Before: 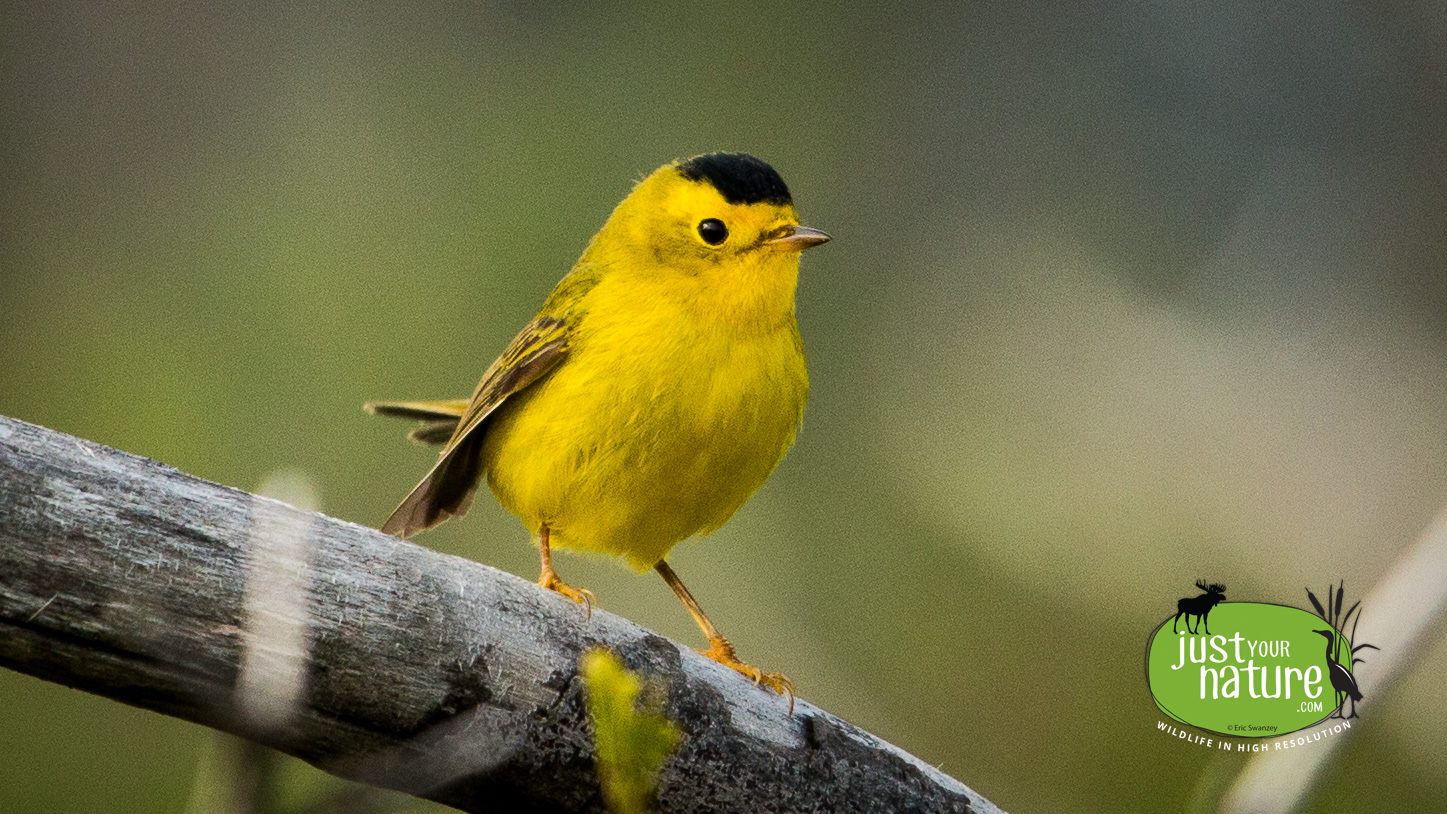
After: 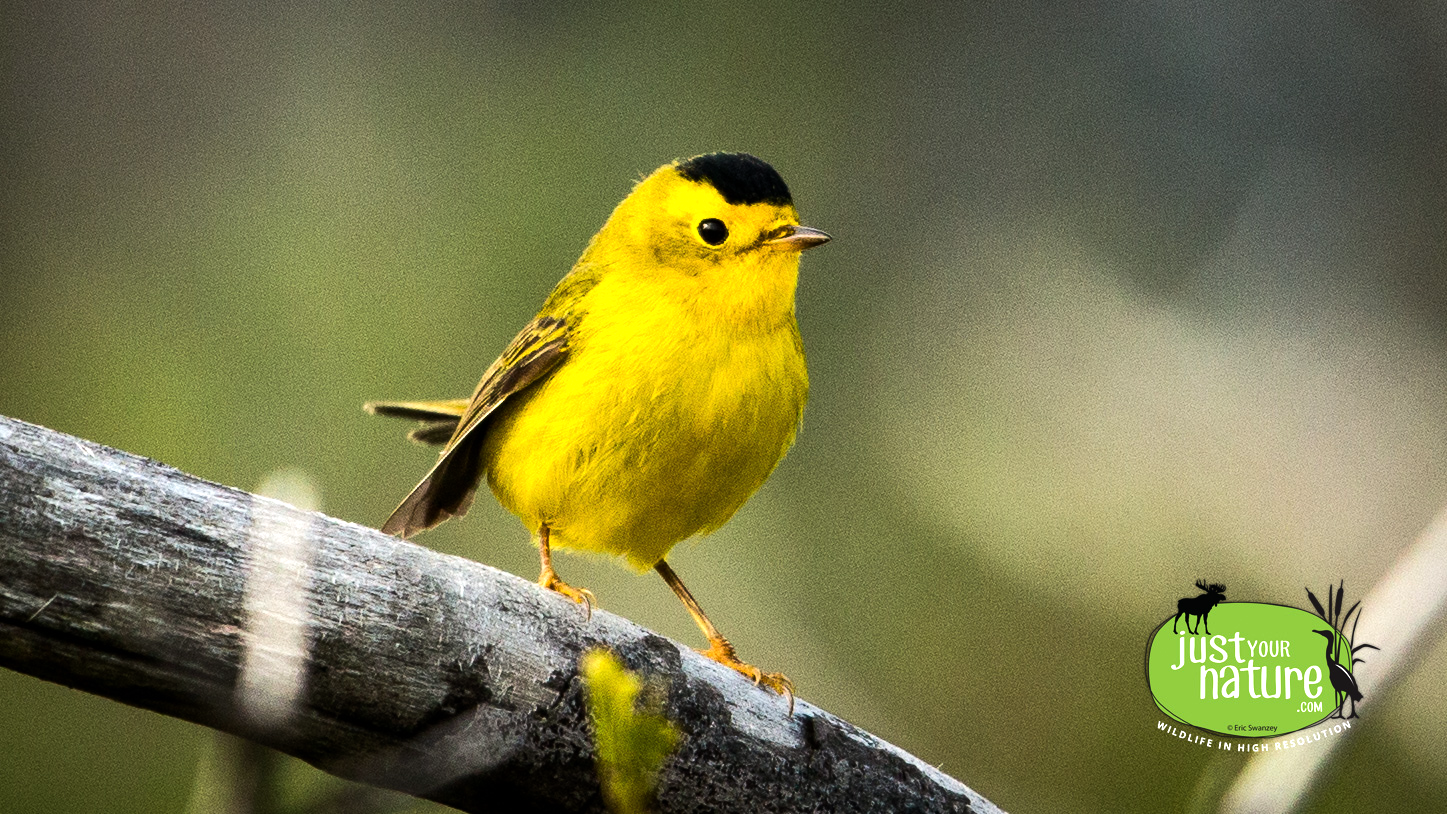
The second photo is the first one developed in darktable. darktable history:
tone equalizer: -8 EV -0.764 EV, -7 EV -0.671 EV, -6 EV -0.61 EV, -5 EV -0.379 EV, -3 EV 0.367 EV, -2 EV 0.6 EV, -1 EV 0.695 EV, +0 EV 0.773 EV, edges refinement/feathering 500, mask exposure compensation -1.57 EV, preserve details no
